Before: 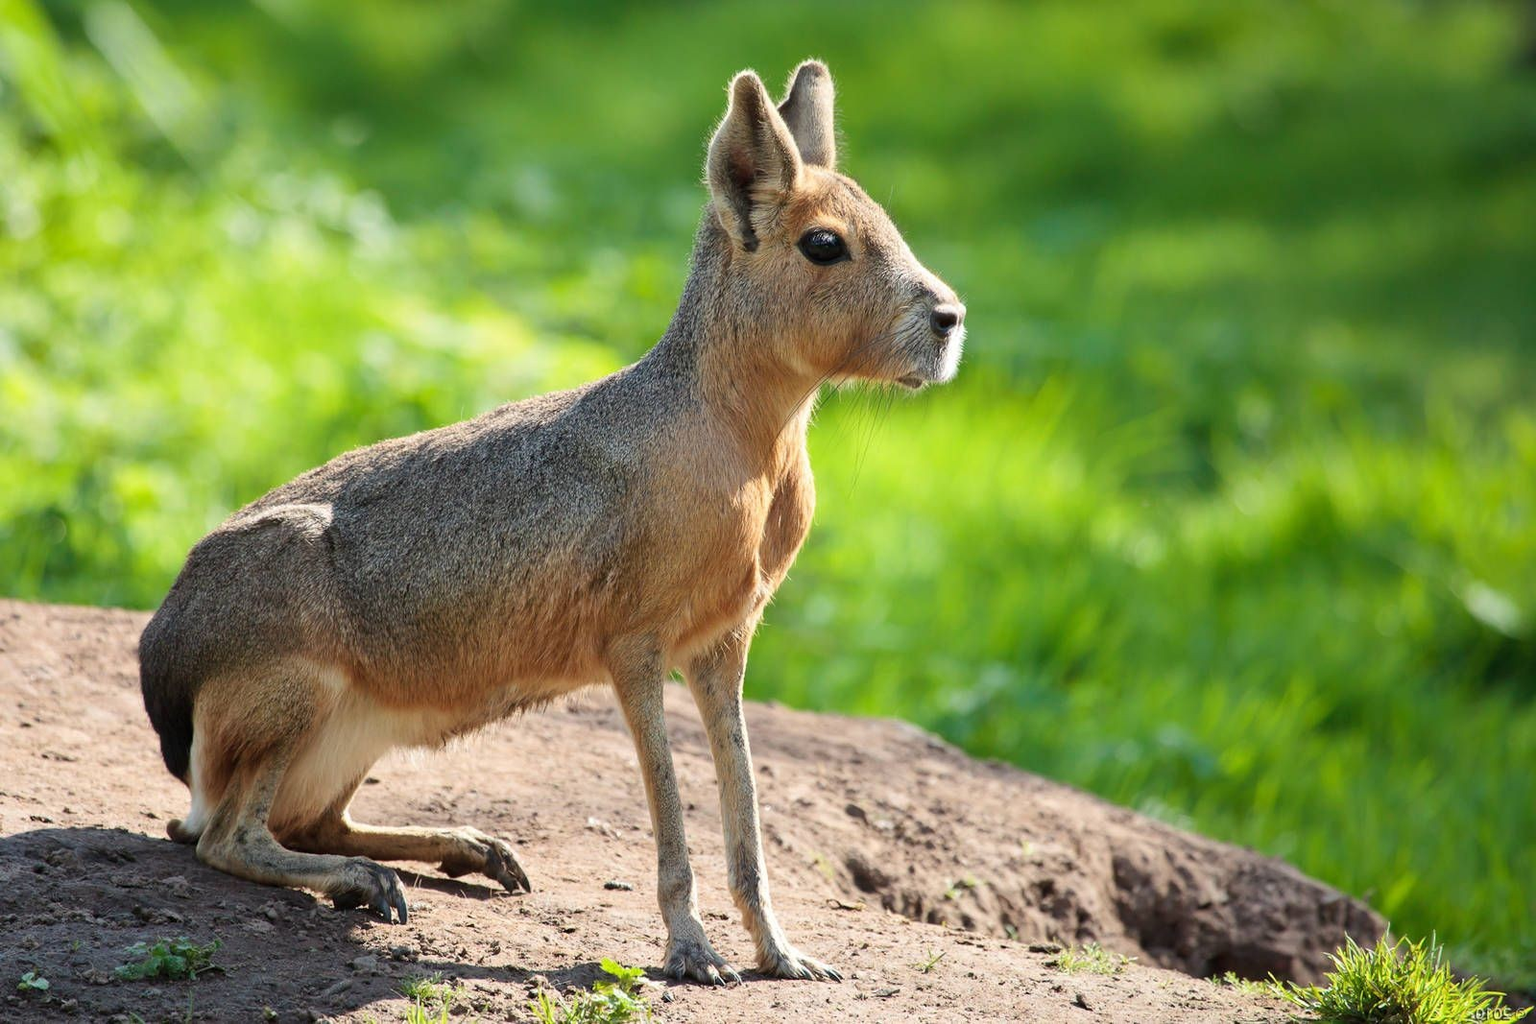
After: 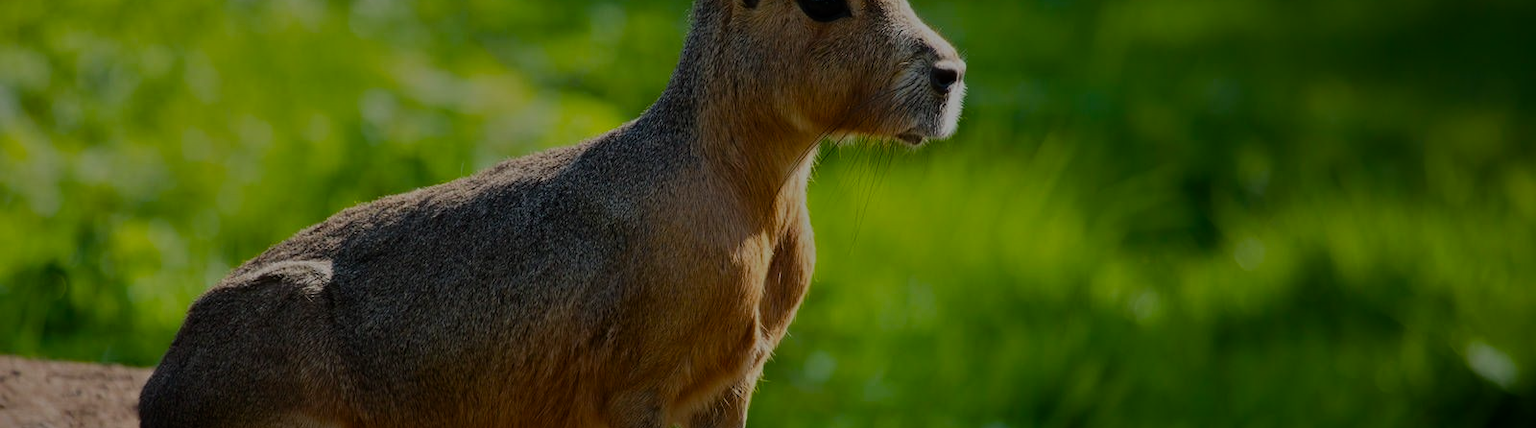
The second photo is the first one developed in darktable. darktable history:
crop and rotate: top 23.84%, bottom 34.294%
color balance rgb: shadows lift › luminance -20%, power › hue 72.24°, highlights gain › luminance 15%, global offset › hue 171.6°, perceptual saturation grading › global saturation 14.09%, perceptual saturation grading › highlights -25%, perceptual saturation grading › shadows 25%, global vibrance 25%, contrast 10%
tone equalizer: -8 EV -2 EV, -7 EV -2 EV, -6 EV -2 EV, -5 EV -2 EV, -4 EV -2 EV, -3 EV -2 EV, -2 EV -2 EV, -1 EV -1.63 EV, +0 EV -2 EV
